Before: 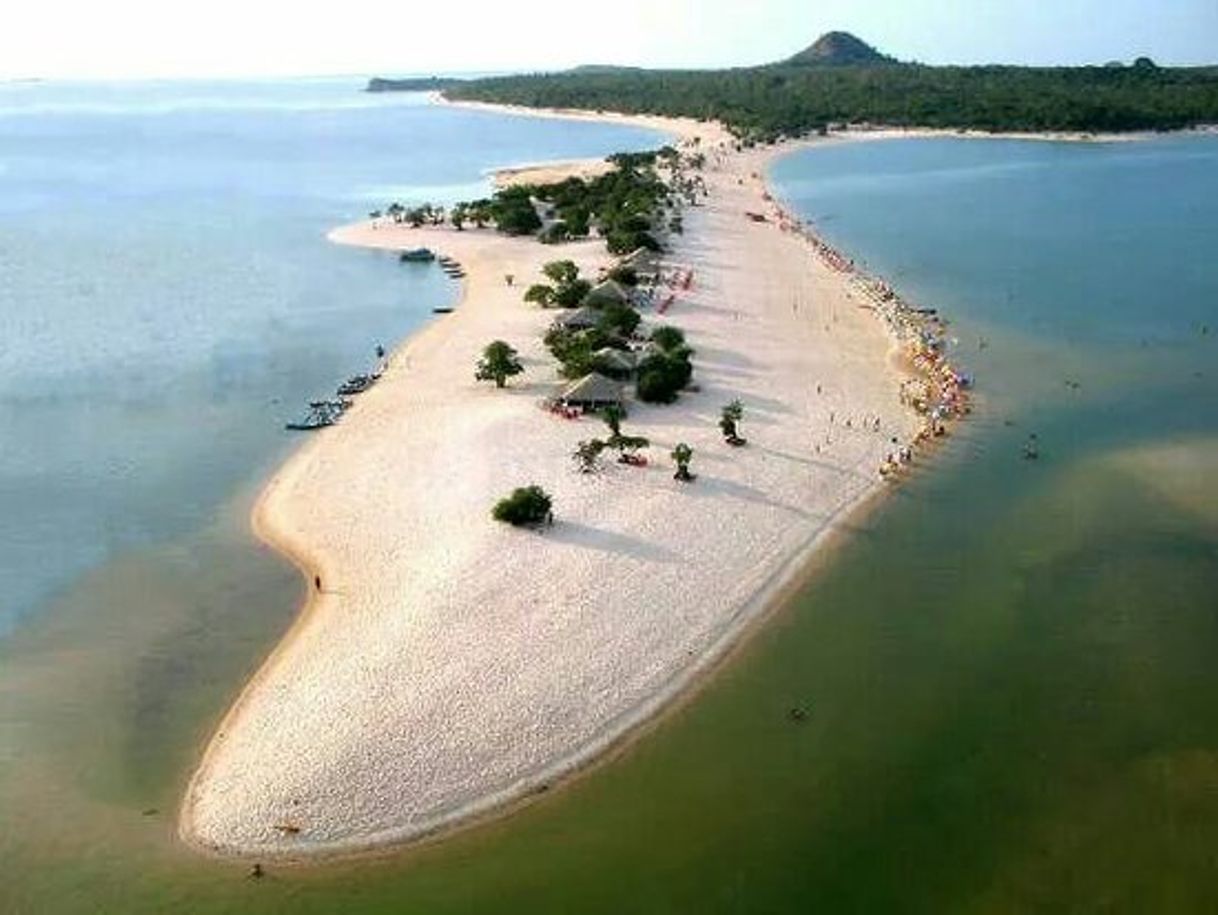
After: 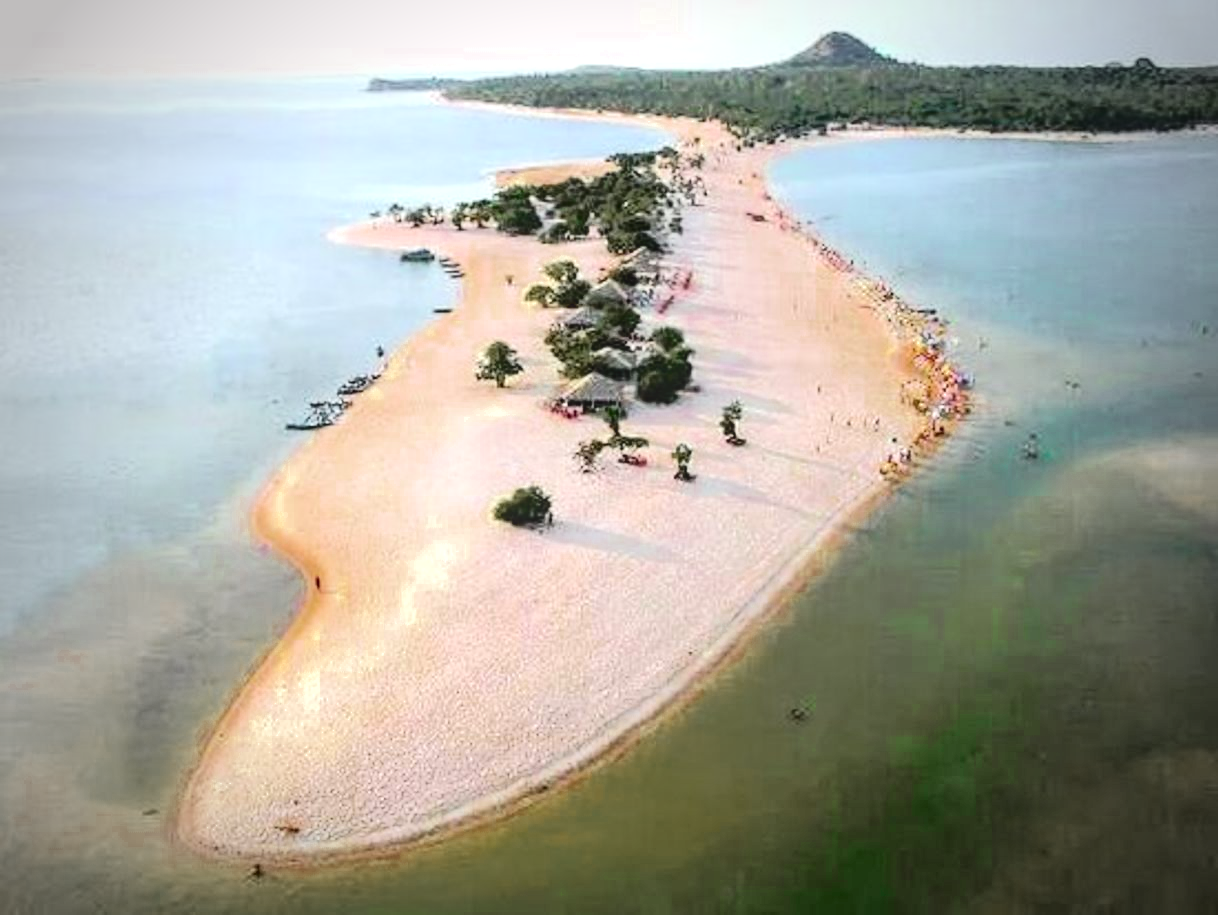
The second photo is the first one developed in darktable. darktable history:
tone equalizer: edges refinement/feathering 500, mask exposure compensation -1.57 EV, preserve details no
exposure: black level correction 0, exposure 1.101 EV, compensate highlight preservation false
contrast brightness saturation: contrast -0.128
vignetting: fall-off start 67.2%, width/height ratio 1.016
local contrast: on, module defaults
tone curve: curves: ch0 [(0, 0.032) (0.094, 0.08) (0.265, 0.208) (0.41, 0.417) (0.498, 0.496) (0.638, 0.673) (0.819, 0.841) (0.96, 0.899)]; ch1 [(0, 0) (0.161, 0.092) (0.37, 0.302) (0.417, 0.434) (0.495, 0.504) (0.576, 0.589) (0.725, 0.765) (1, 1)]; ch2 [(0, 0) (0.352, 0.403) (0.45, 0.469) (0.521, 0.515) (0.59, 0.579) (1, 1)], color space Lab, independent channels, preserve colors none
color zones: curves: ch0 [(0.11, 0.396) (0.195, 0.36) (0.25, 0.5) (0.303, 0.412) (0.357, 0.544) (0.75, 0.5) (0.967, 0.328)]; ch1 [(0, 0.468) (0.112, 0.512) (0.202, 0.6) (0.25, 0.5) (0.307, 0.352) (0.357, 0.544) (0.75, 0.5) (0.963, 0.524)]
